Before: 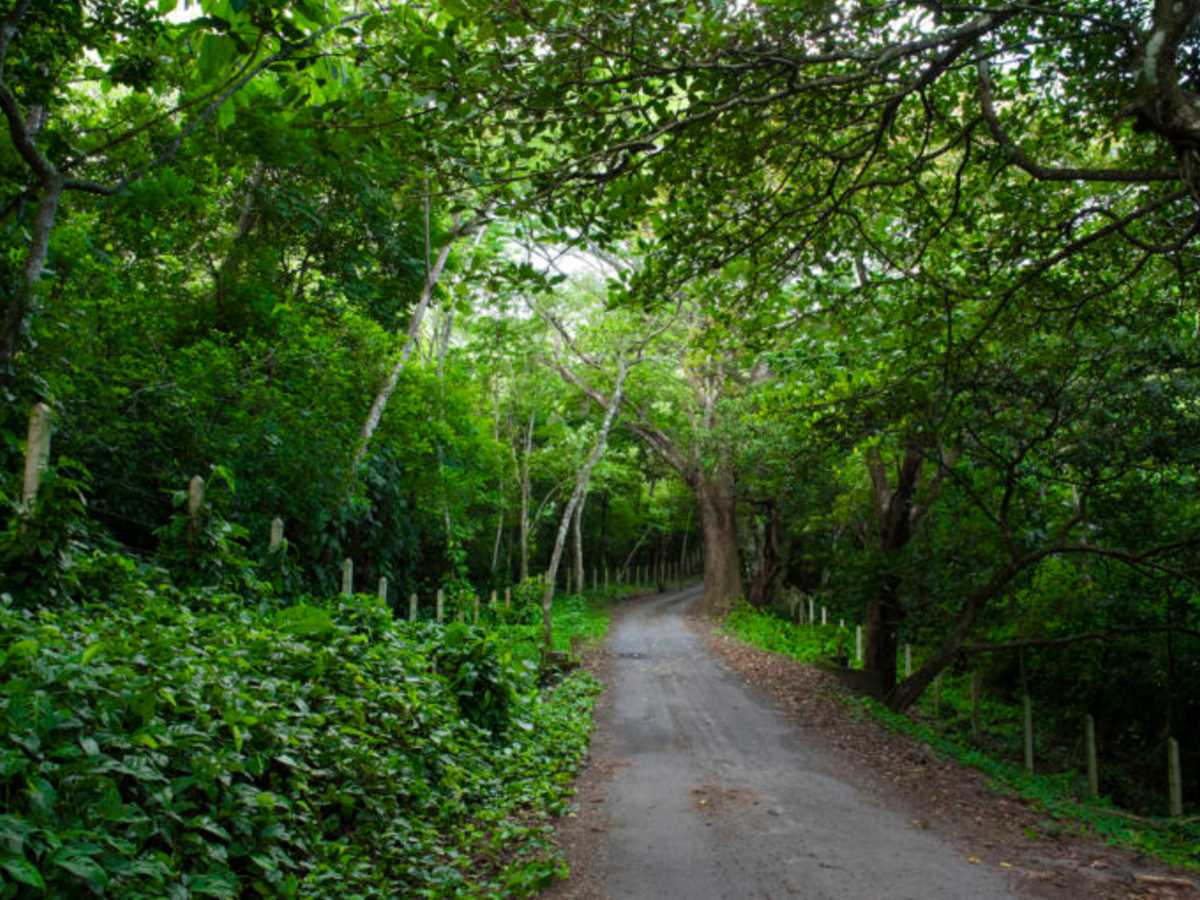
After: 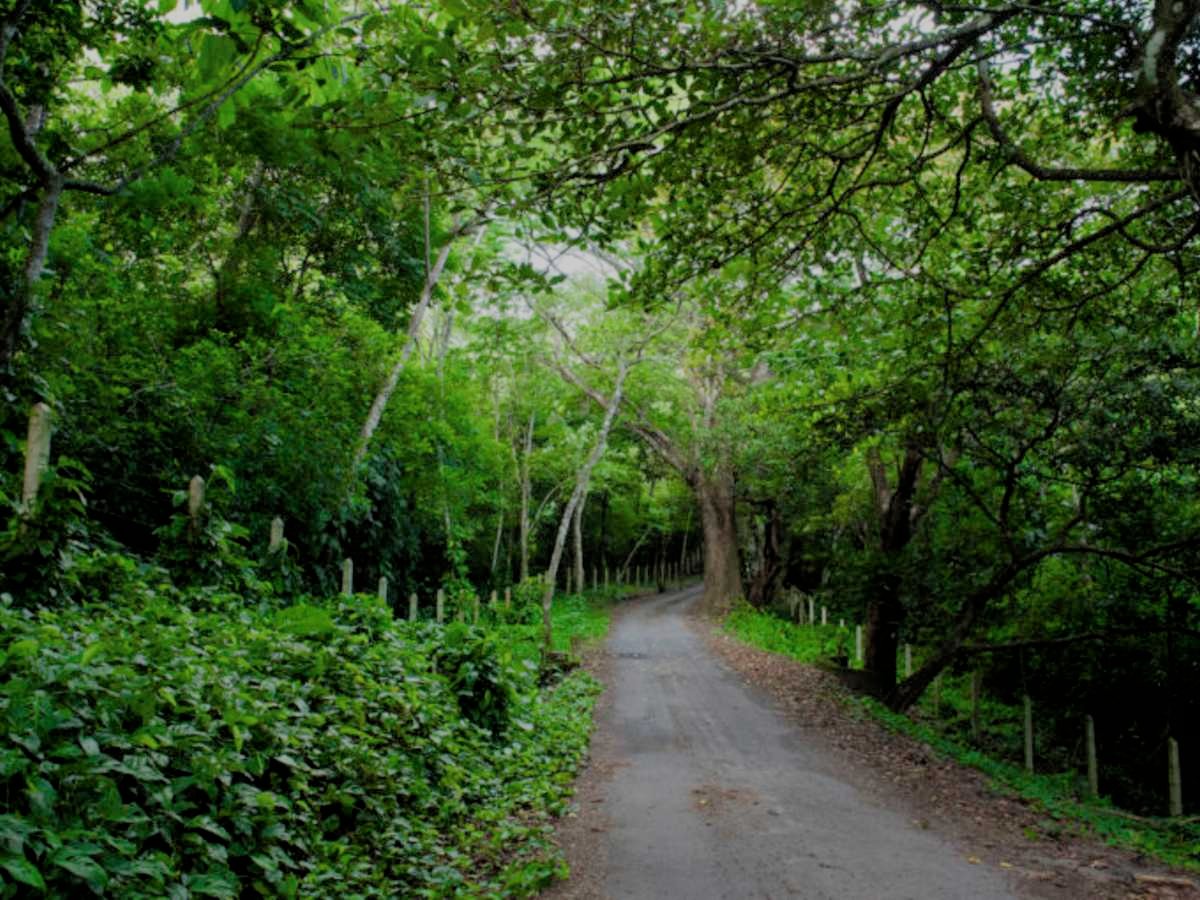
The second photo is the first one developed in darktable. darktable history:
tone equalizer: on, module defaults
exposure: exposure 0.084 EV, compensate highlight preservation false
filmic rgb: black relative exposure -6.51 EV, white relative exposure 4.71 EV, hardness 3.15, contrast 0.795
